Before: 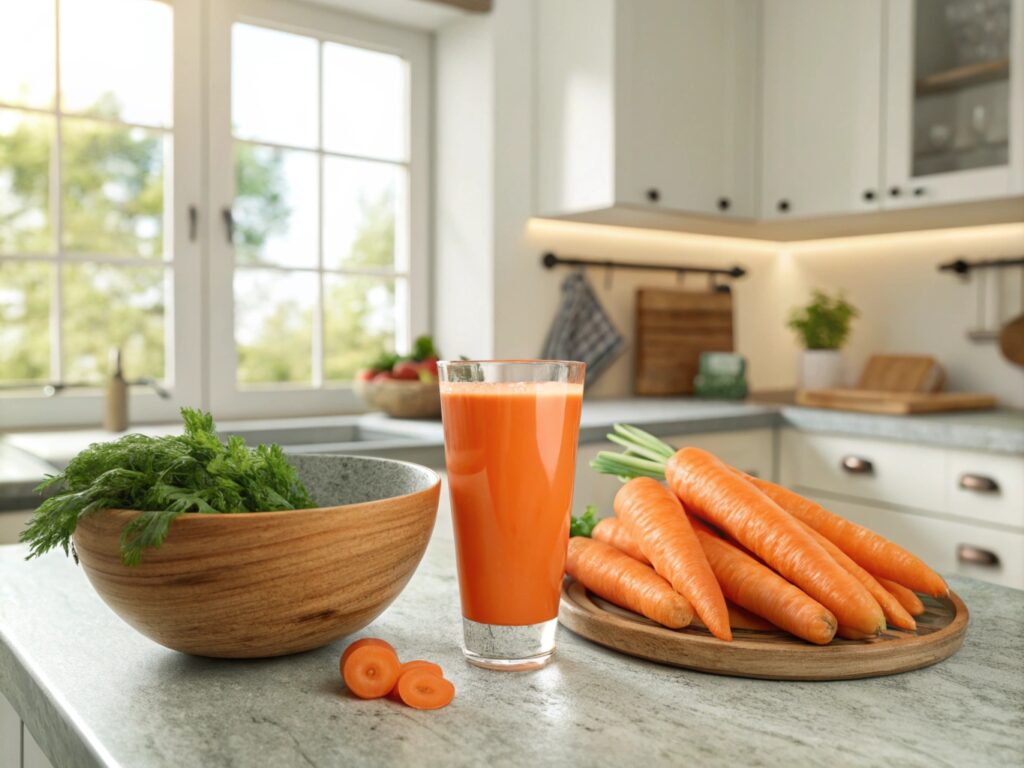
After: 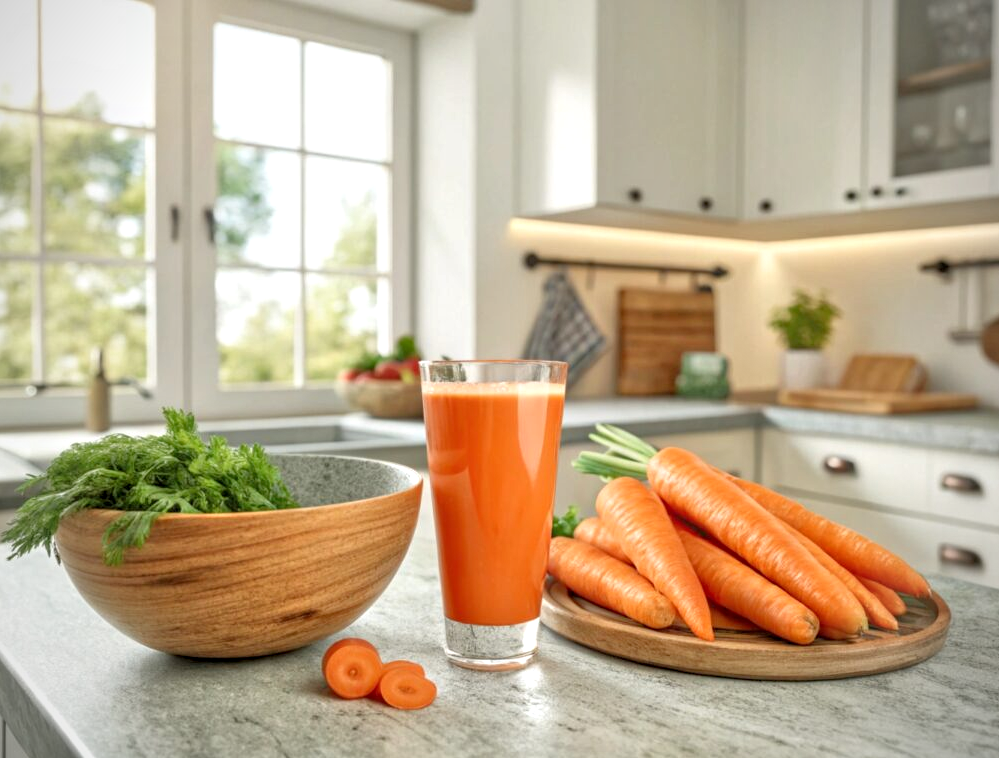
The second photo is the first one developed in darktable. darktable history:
vignetting: fall-off radius 60.92%
crop and rotate: left 1.774%, right 0.633%, bottom 1.28%
local contrast: detail 130%
tone equalizer: -7 EV 0.15 EV, -6 EV 0.6 EV, -5 EV 1.15 EV, -4 EV 1.33 EV, -3 EV 1.15 EV, -2 EV 0.6 EV, -1 EV 0.15 EV, mask exposure compensation -0.5 EV
